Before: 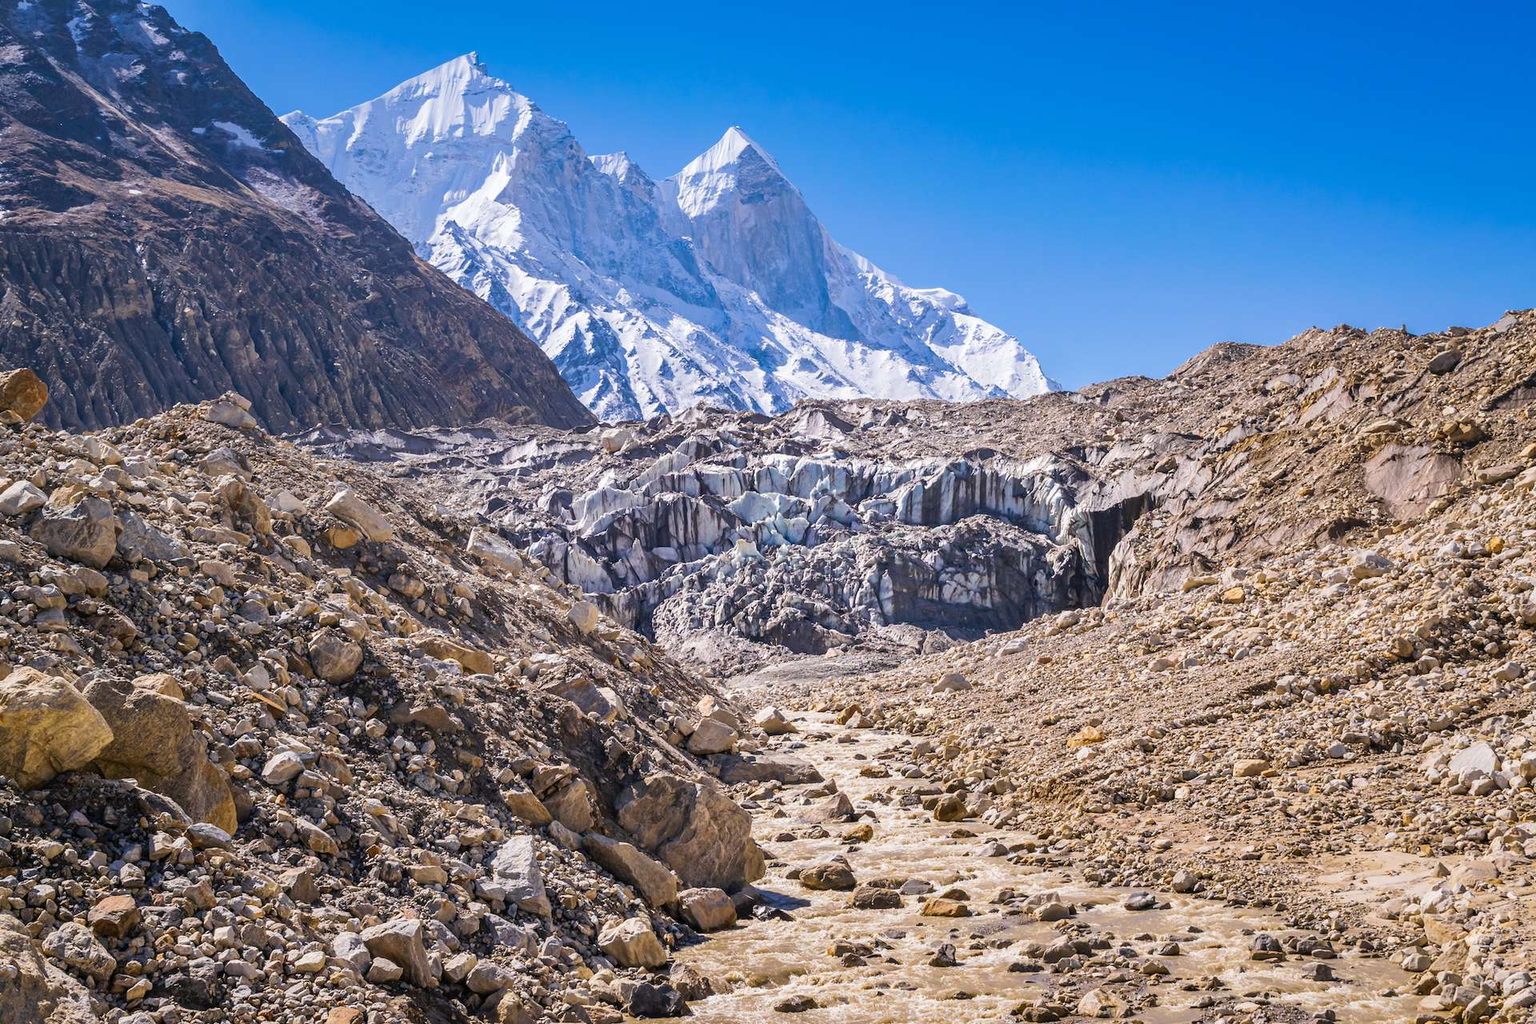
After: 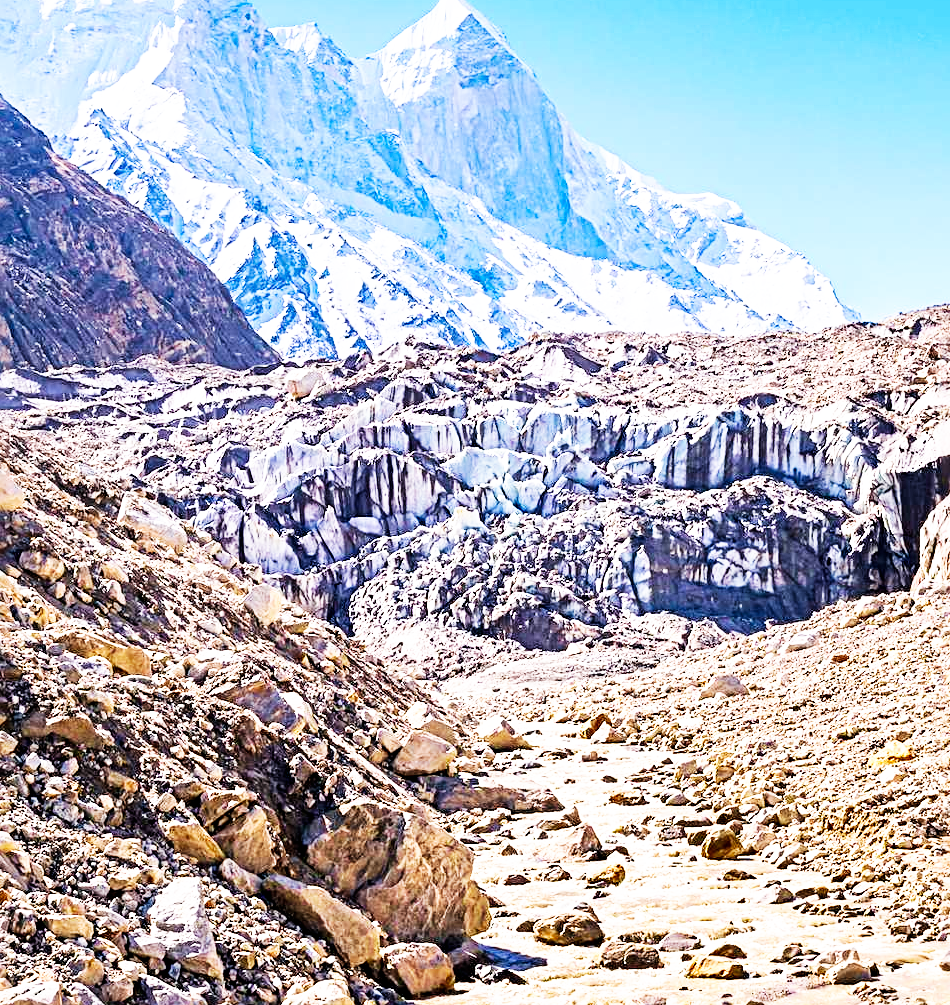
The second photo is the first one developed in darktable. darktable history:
exposure: black level correction 0.005, exposure 0.272 EV, compensate highlight preservation false
sharpen: radius 3.979
tone equalizer: smoothing diameter 24.93%, edges refinement/feathering 9.21, preserve details guided filter
crop and rotate: angle 0.011°, left 24.313%, top 13.11%, right 26.159%, bottom 8.289%
velvia: on, module defaults
base curve: curves: ch0 [(0, 0) (0.007, 0.004) (0.027, 0.03) (0.046, 0.07) (0.207, 0.54) (0.442, 0.872) (0.673, 0.972) (1, 1)], preserve colors none
